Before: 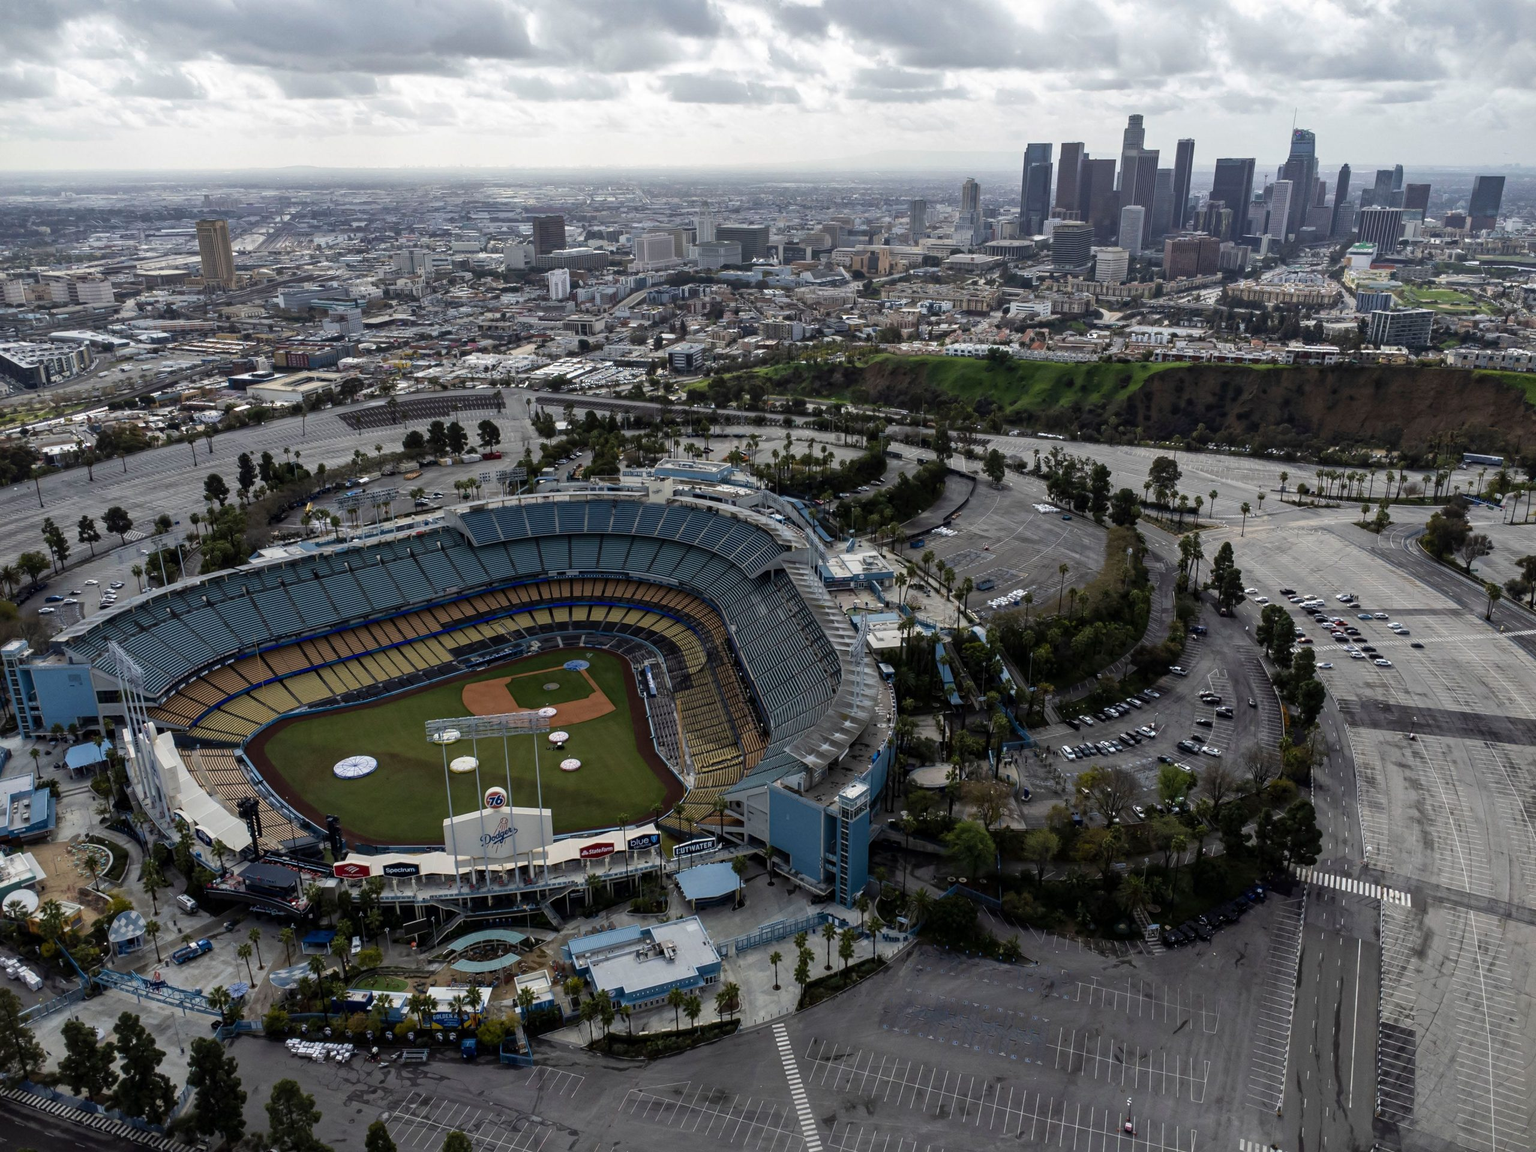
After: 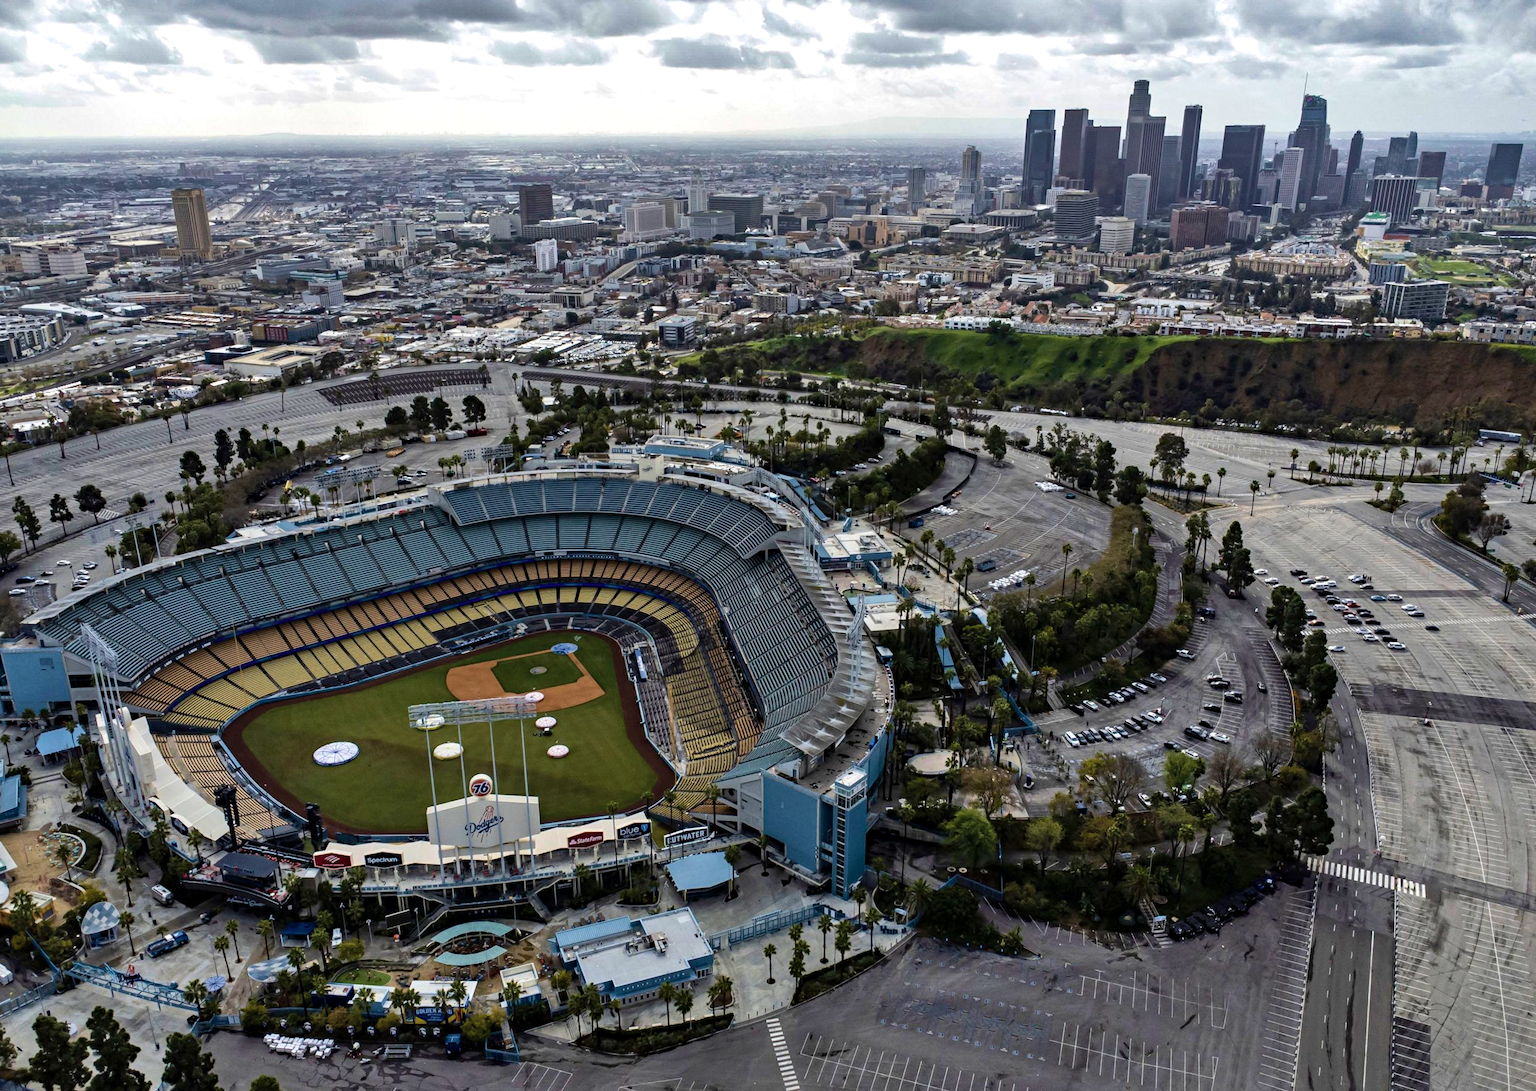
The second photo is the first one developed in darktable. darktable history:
exposure: exposure 0.258 EV, compensate highlight preservation false
haze removal: compatibility mode true, adaptive false
shadows and highlights: soften with gaussian
crop: left 1.964%, top 3.251%, right 1.122%, bottom 4.933%
color balance rgb: perceptual saturation grading › global saturation 30%, global vibrance 20%
contrast brightness saturation: contrast 0.1, saturation -0.3
velvia: on, module defaults
